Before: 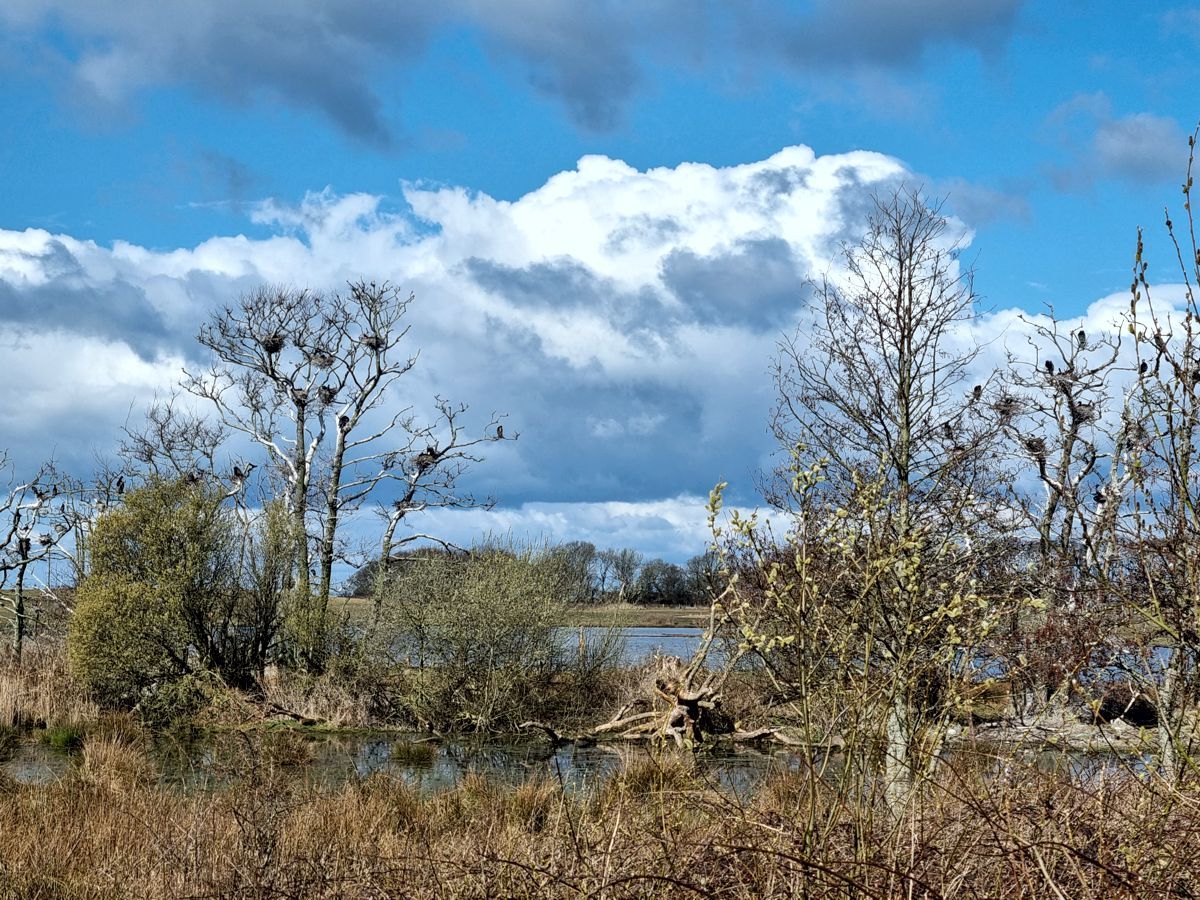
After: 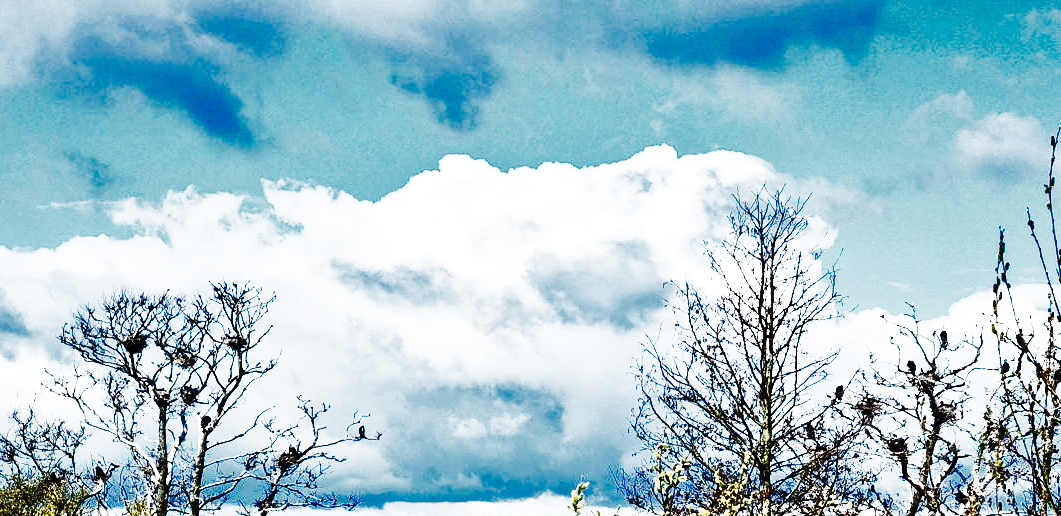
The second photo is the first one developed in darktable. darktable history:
exposure: exposure 0.129 EV, compensate highlight preservation false
tone curve: curves: ch0 [(0, 0) (0.003, 0.01) (0.011, 0.012) (0.025, 0.012) (0.044, 0.017) (0.069, 0.021) (0.1, 0.025) (0.136, 0.03) (0.177, 0.037) (0.224, 0.052) (0.277, 0.092) (0.335, 0.16) (0.399, 0.3) (0.468, 0.463) (0.543, 0.639) (0.623, 0.796) (0.709, 0.904) (0.801, 0.962) (0.898, 0.988) (1, 1)], preserve colors none
color zones: curves: ch0 [(0, 0.5) (0.125, 0.4) (0.25, 0.5) (0.375, 0.4) (0.5, 0.4) (0.625, 0.35) (0.75, 0.35) (0.875, 0.5)]; ch1 [(0, 0.35) (0.125, 0.45) (0.25, 0.35) (0.375, 0.35) (0.5, 0.35) (0.625, 0.35) (0.75, 0.45) (0.875, 0.35)]; ch2 [(0, 0.6) (0.125, 0.5) (0.25, 0.5) (0.375, 0.6) (0.5, 0.6) (0.625, 0.5) (0.75, 0.5) (0.875, 0.5)]
color balance rgb: highlights gain › chroma 1.005%, highlights gain › hue 70.88°, linear chroma grading › global chroma 14.491%, perceptual saturation grading › global saturation 26.237%, perceptual saturation grading › highlights -28.913%, perceptual saturation grading › mid-tones 15.848%, perceptual saturation grading › shadows 34.15%, global vibrance 9.607%
crop and rotate: left 11.57%, bottom 42.579%
contrast brightness saturation: contrast 0.293
